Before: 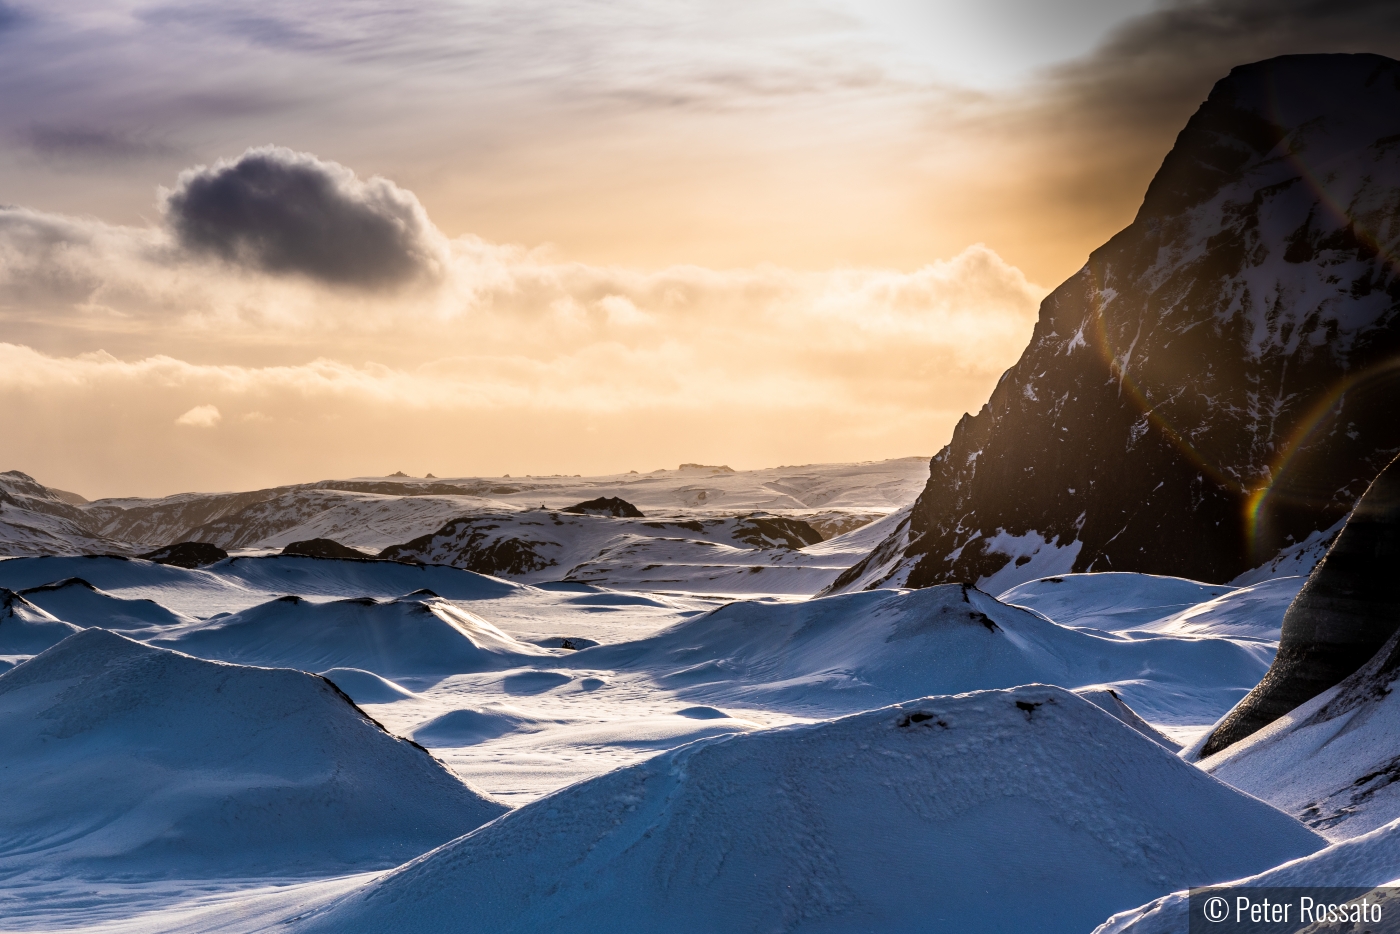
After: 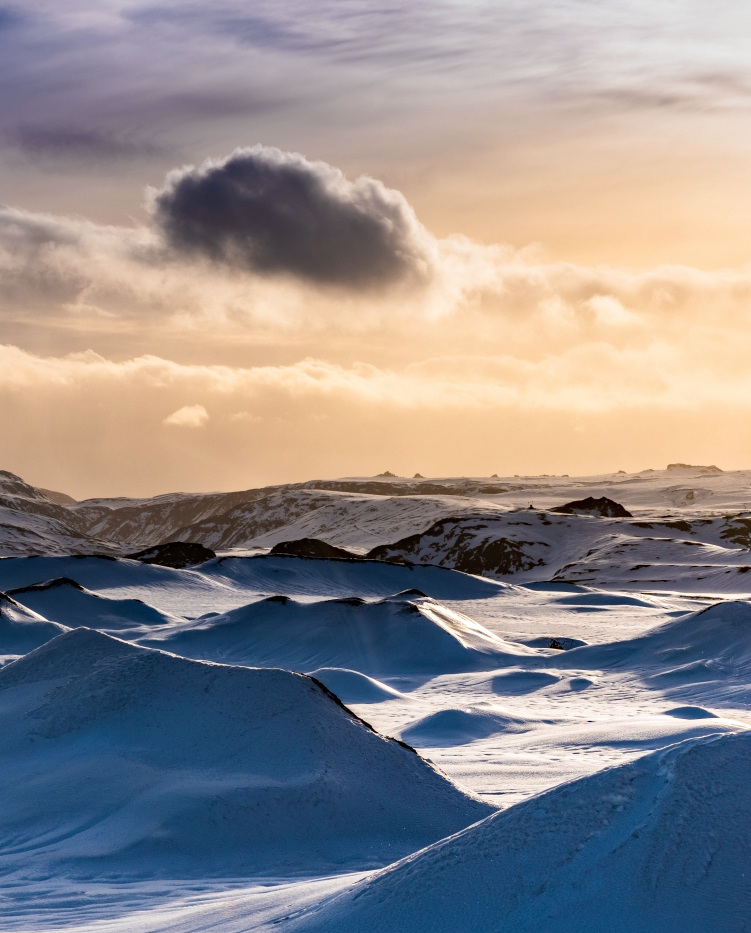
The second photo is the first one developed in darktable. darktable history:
crop: left 0.904%, right 45.431%, bottom 0.089%
haze removal: compatibility mode true, adaptive false
